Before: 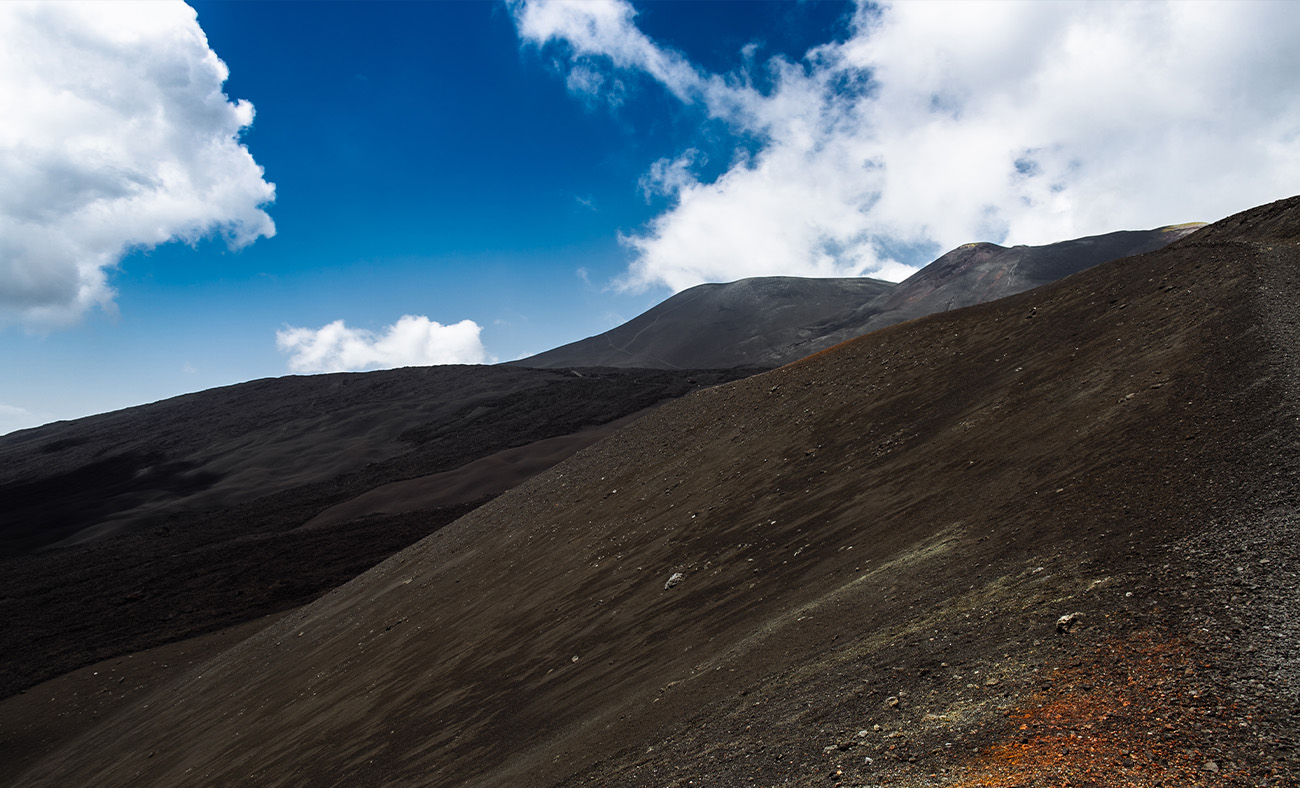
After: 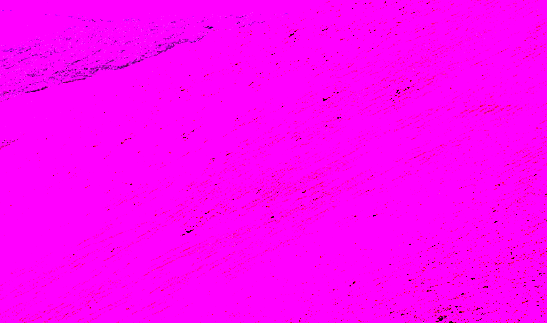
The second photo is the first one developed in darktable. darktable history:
grain: coarseness 0.09 ISO, strength 40%
white balance: red 8, blue 8
crop: left 37.221%, top 45.169%, right 20.63%, bottom 13.777%
tone equalizer: -8 EV -1.08 EV, -7 EV -1.01 EV, -6 EV -0.867 EV, -5 EV -0.578 EV, -3 EV 0.578 EV, -2 EV 0.867 EV, -1 EV 1.01 EV, +0 EV 1.08 EV, edges refinement/feathering 500, mask exposure compensation -1.57 EV, preserve details no
color balance: output saturation 110%
